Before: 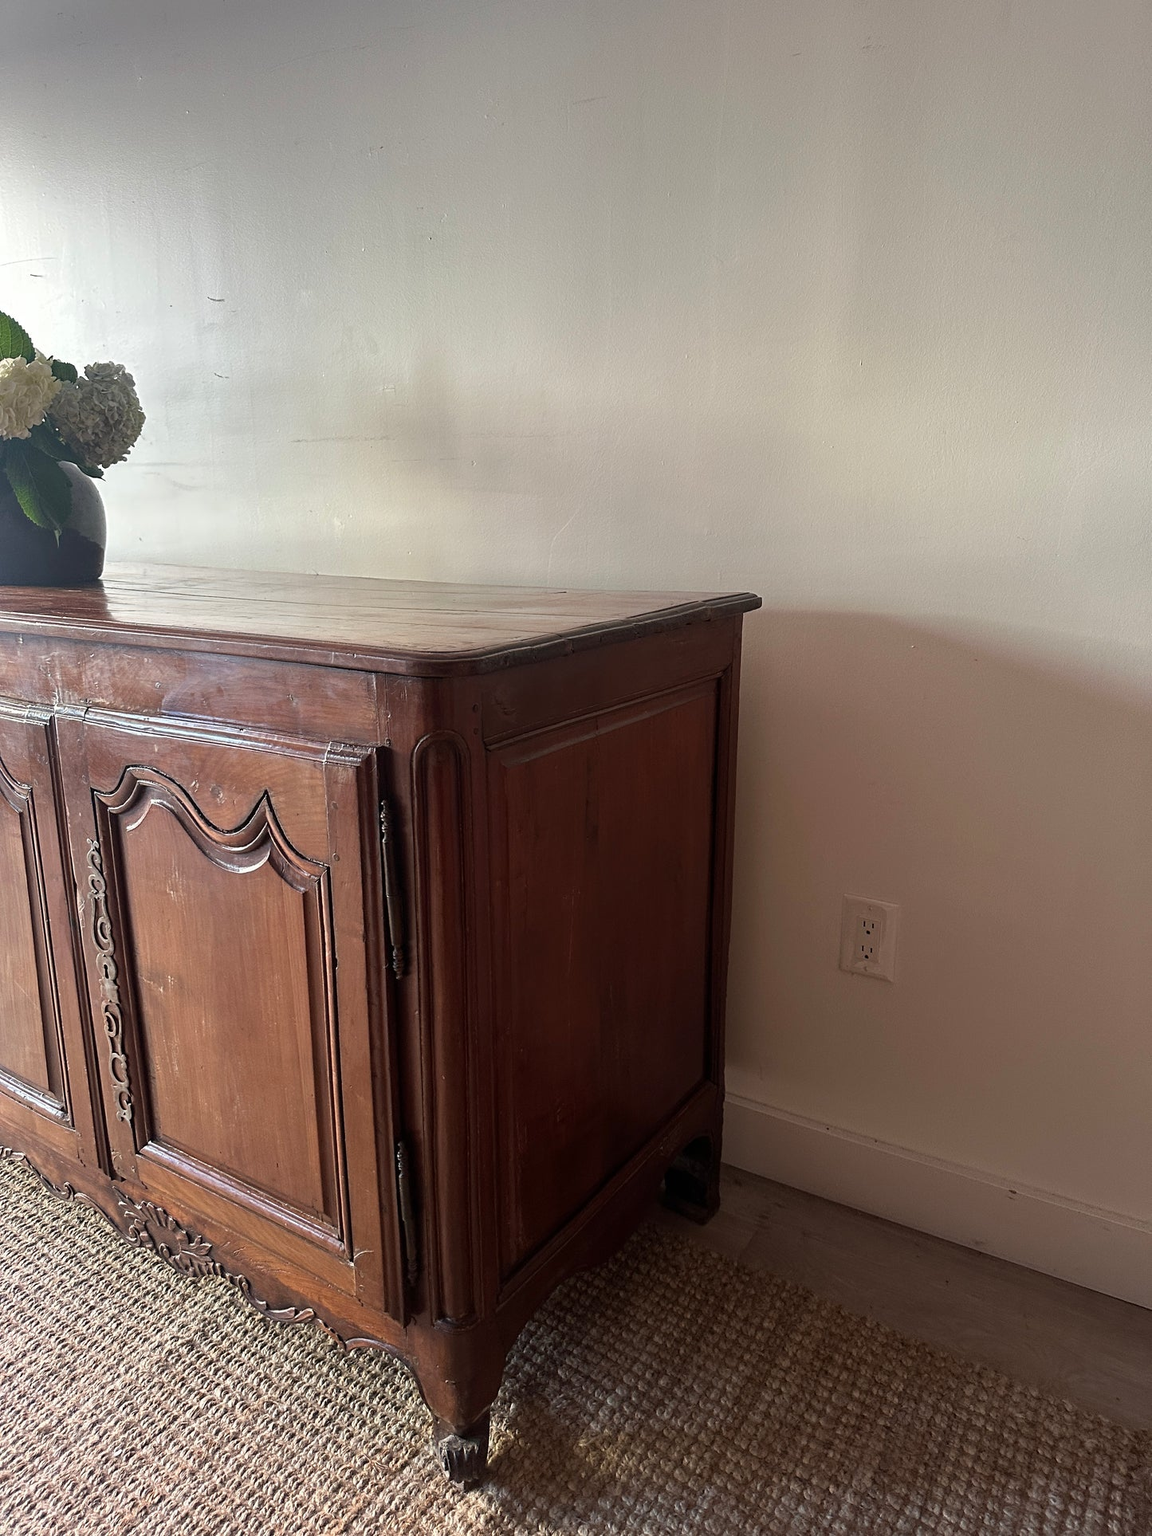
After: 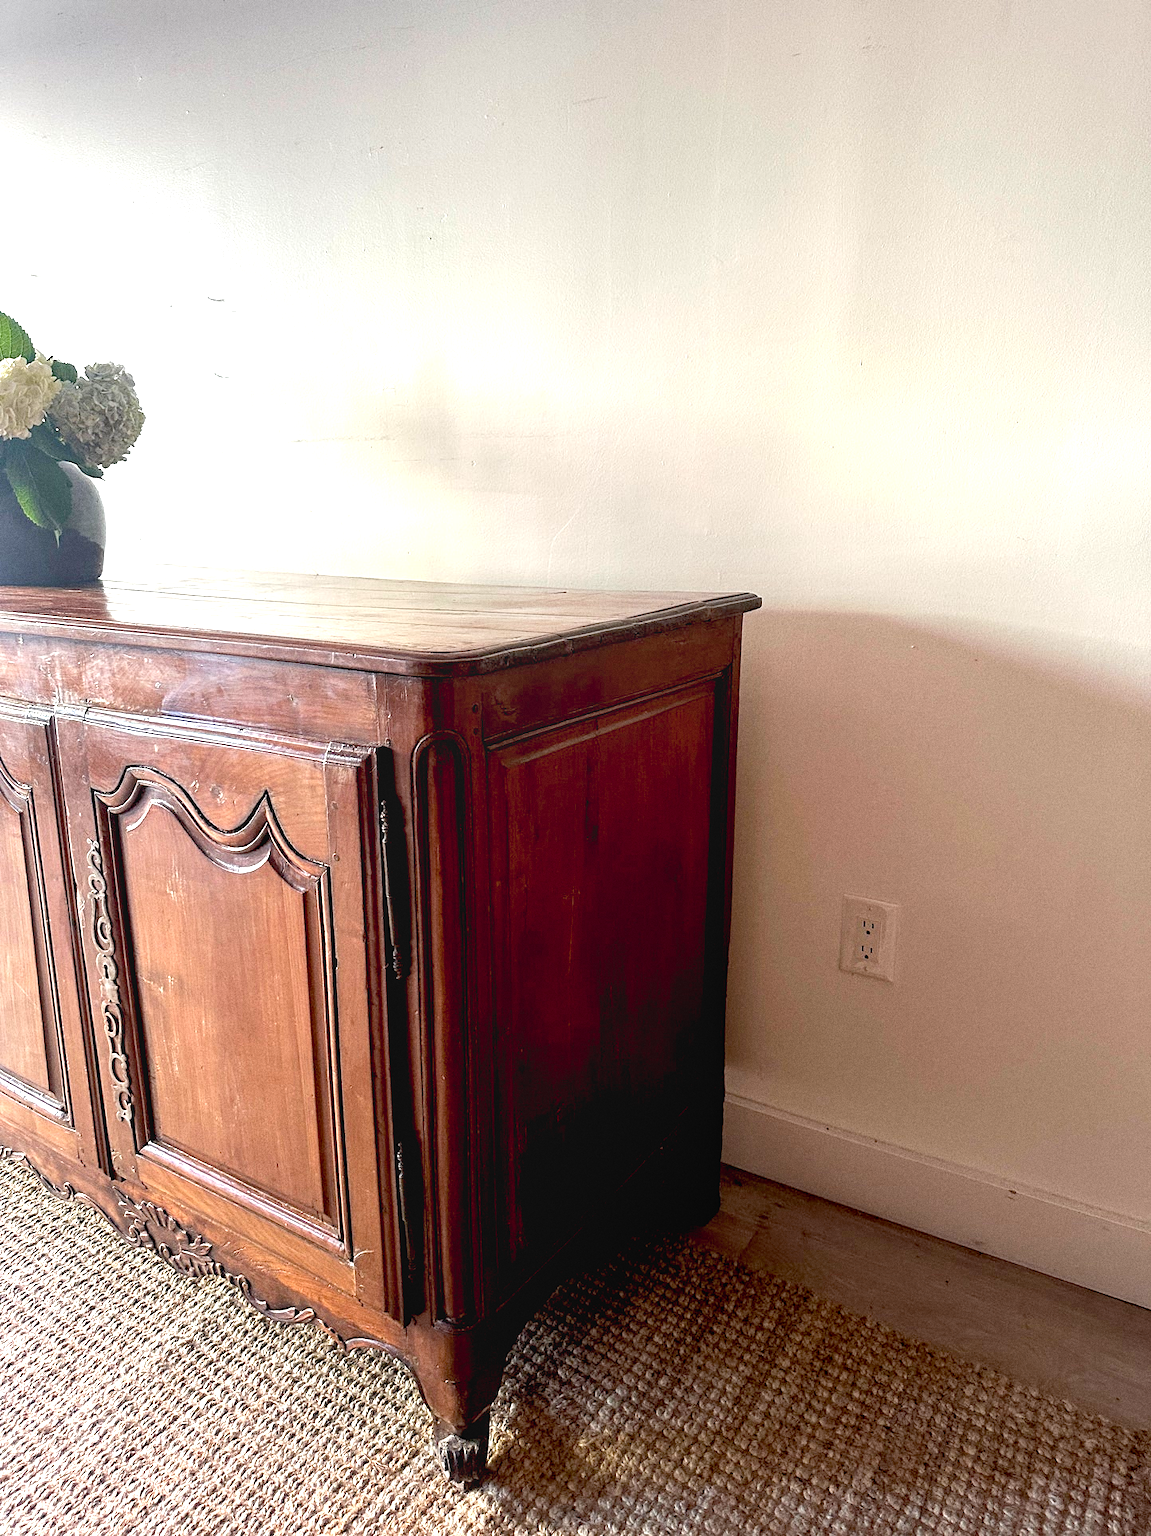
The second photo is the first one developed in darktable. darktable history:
exposure: black level correction 0.011, exposure 1.088 EV, compensate exposure bias true, compensate highlight preservation false
grain: coarseness 0.09 ISO
tone curve: curves: ch0 [(0, 0) (0.003, 0.003) (0.011, 0.011) (0.025, 0.025) (0.044, 0.045) (0.069, 0.07) (0.1, 0.101) (0.136, 0.138) (0.177, 0.18) (0.224, 0.228) (0.277, 0.281) (0.335, 0.34) (0.399, 0.405) (0.468, 0.475) (0.543, 0.551) (0.623, 0.633) (0.709, 0.72) (0.801, 0.813) (0.898, 0.907) (1, 1)], preserve colors none
local contrast: detail 110%
